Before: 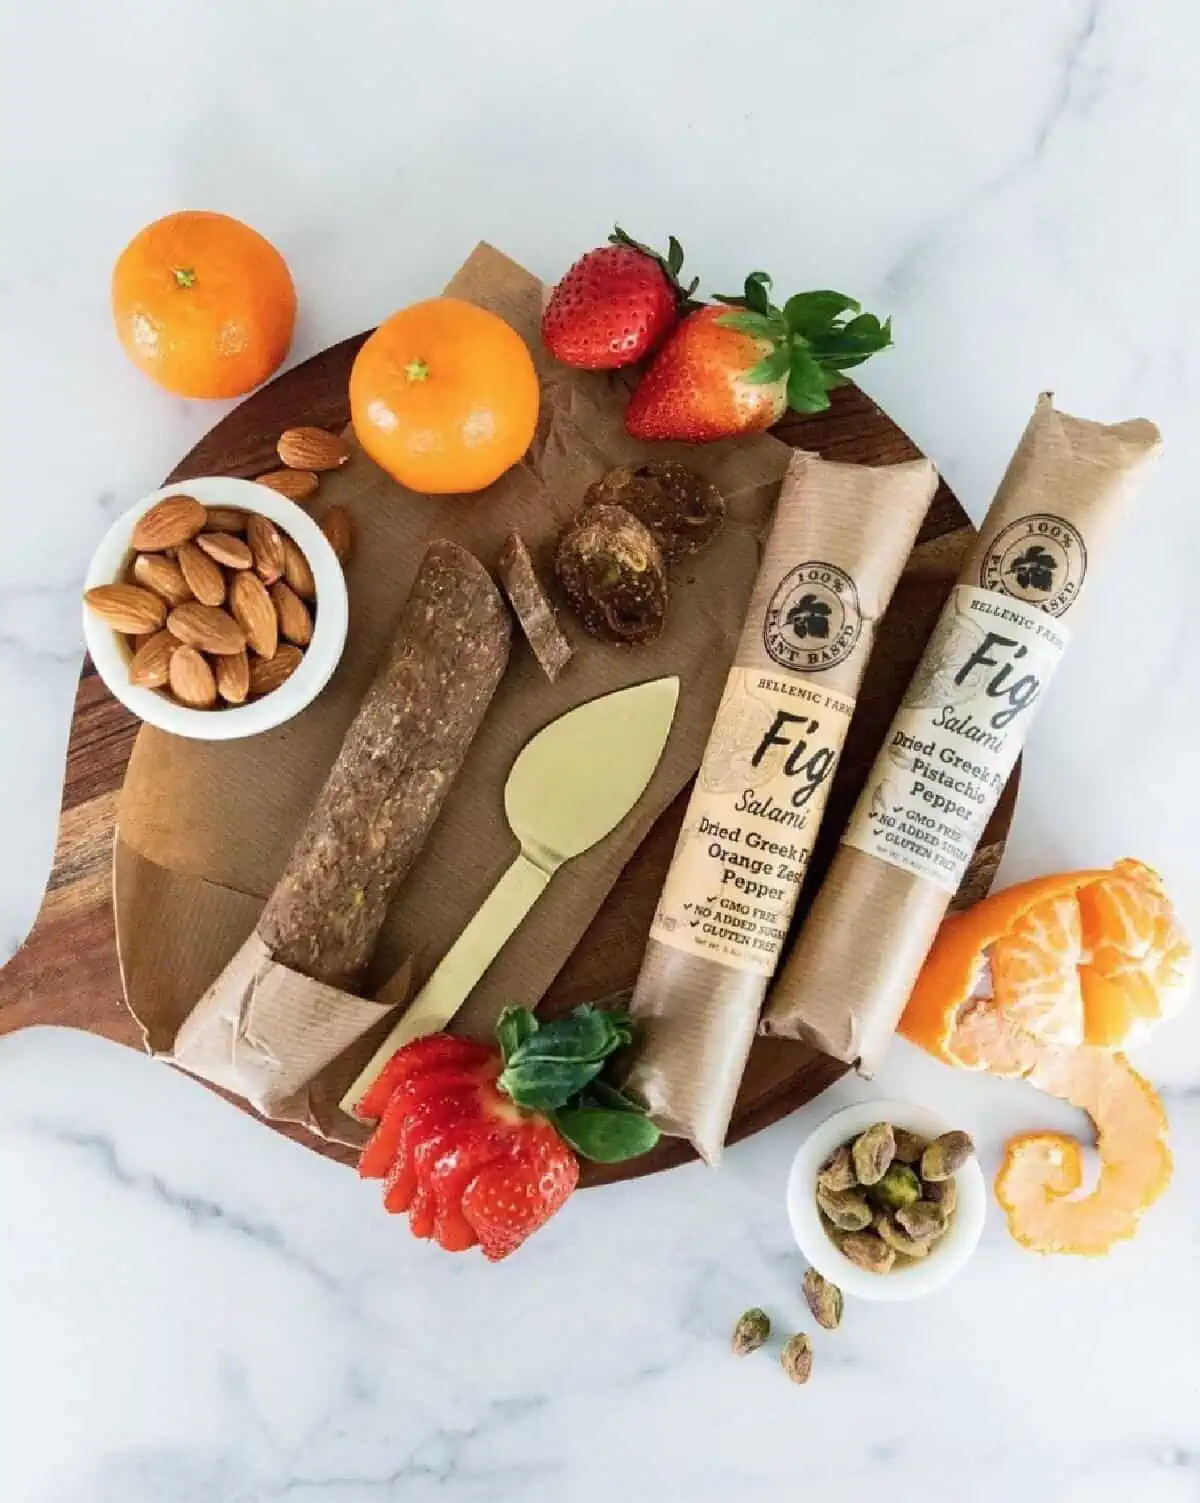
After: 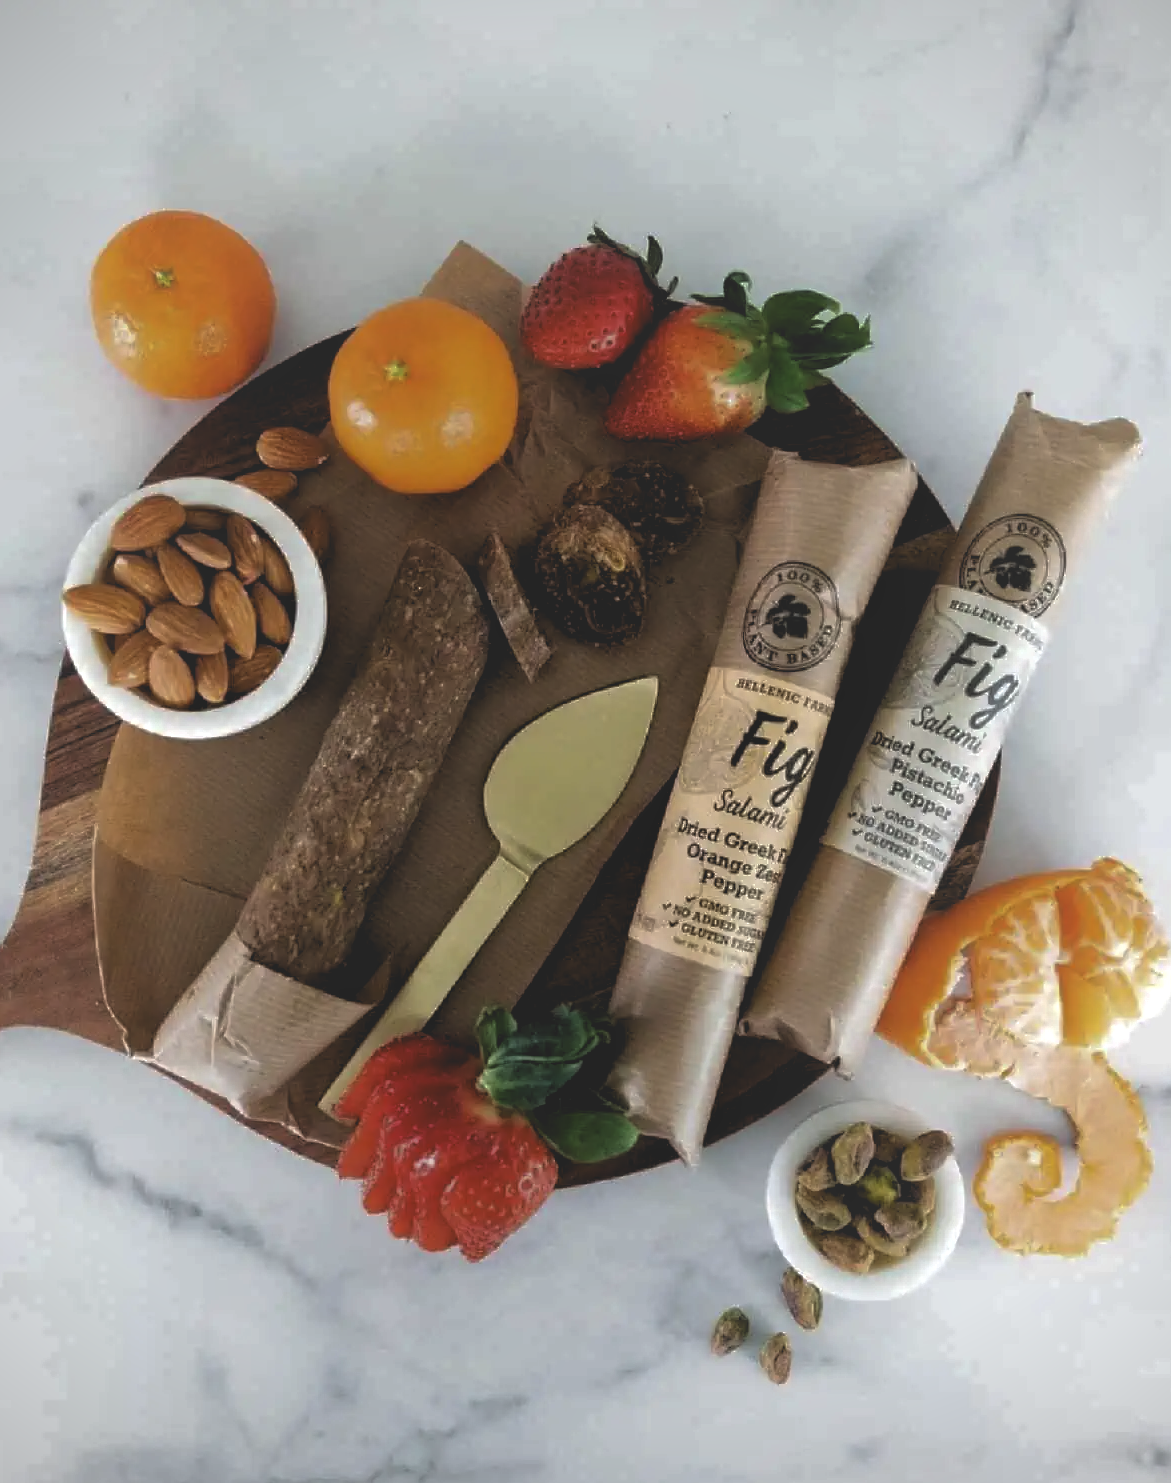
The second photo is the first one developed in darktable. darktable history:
local contrast: detail 69%
base curve: curves: ch0 [(0, 0) (0.841, 0.609) (1, 1)]
crop and rotate: left 1.774%, right 0.633%, bottom 1.28%
levels: levels [0.129, 0.519, 0.867]
vignetting: fall-off start 92.6%, brightness -0.52, saturation -0.51, center (-0.012, 0)
